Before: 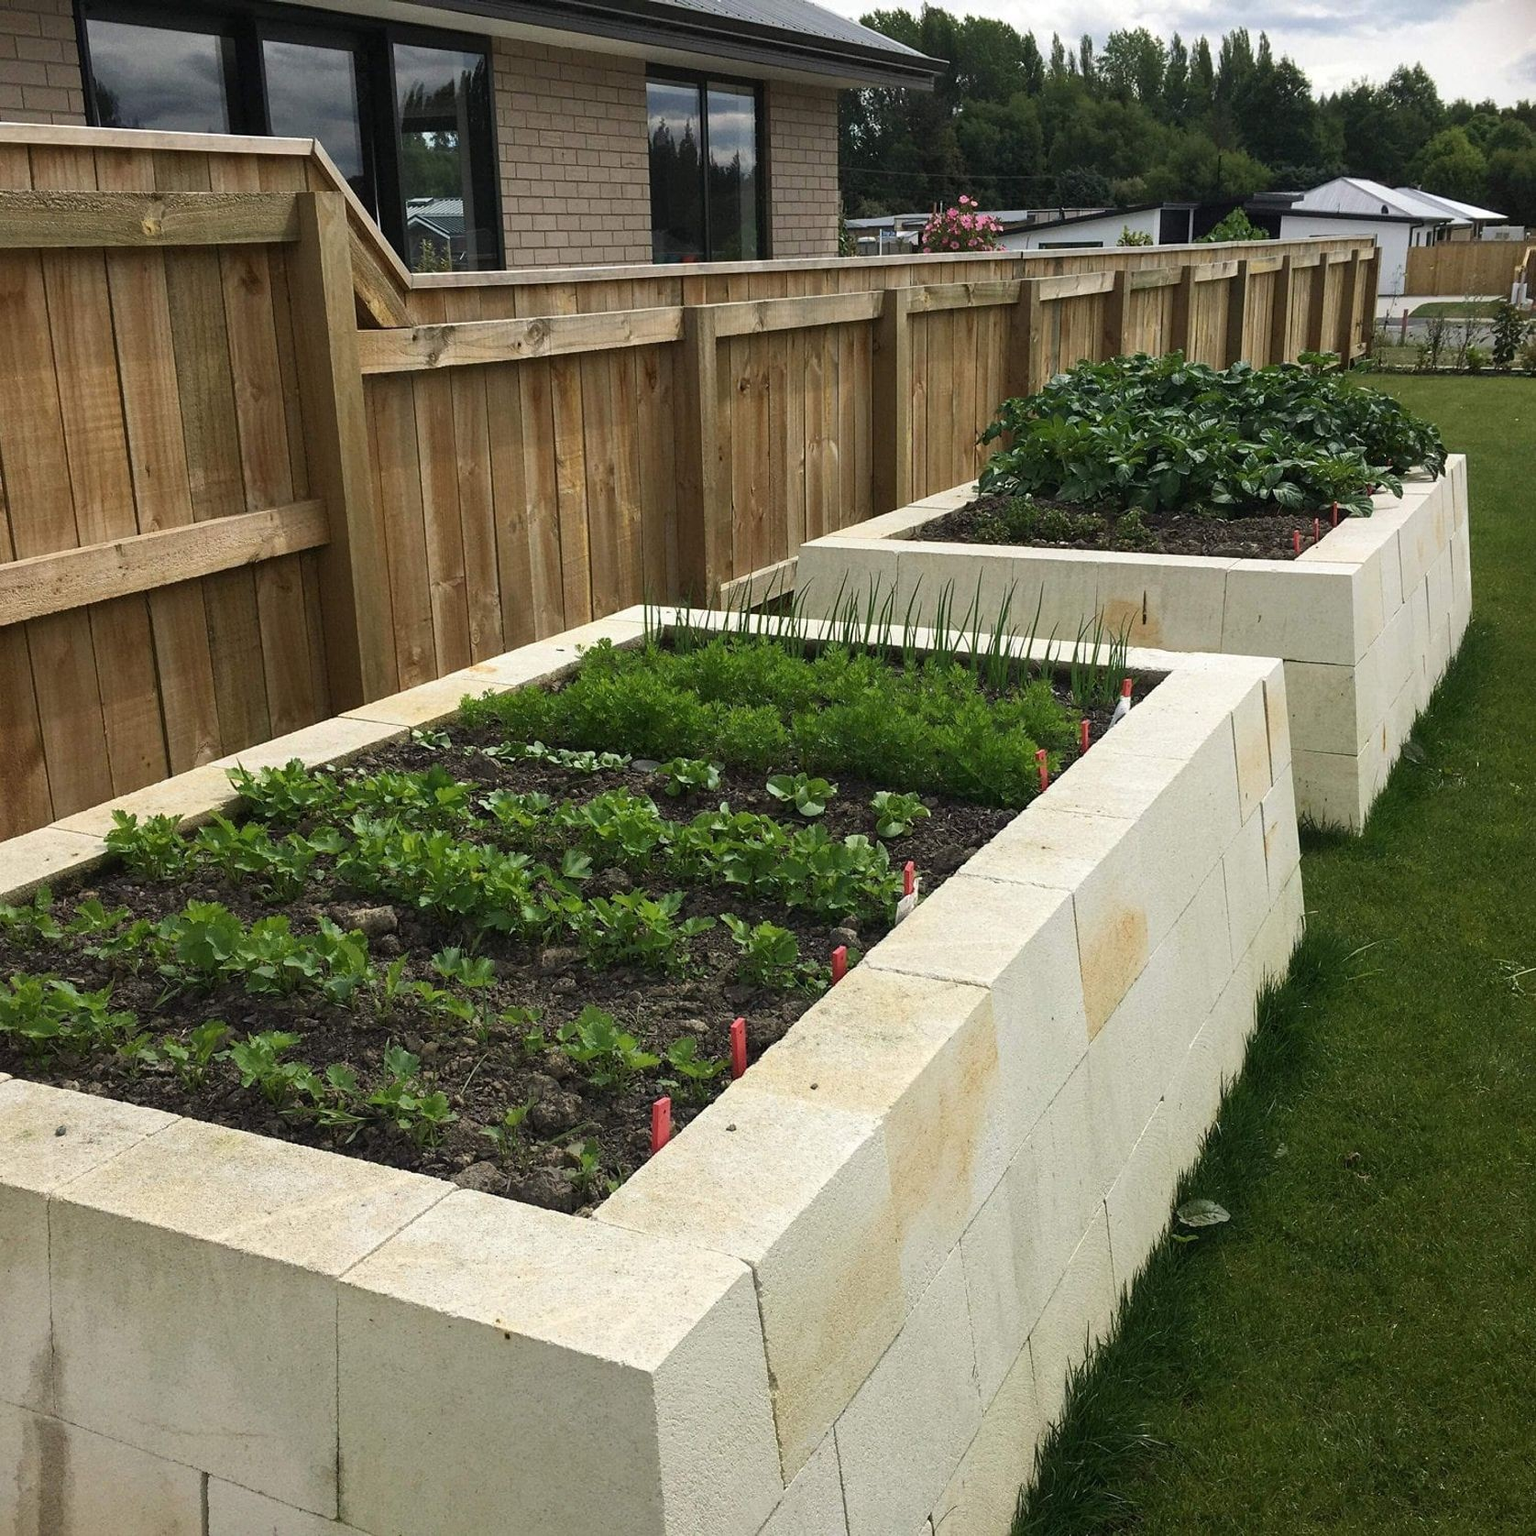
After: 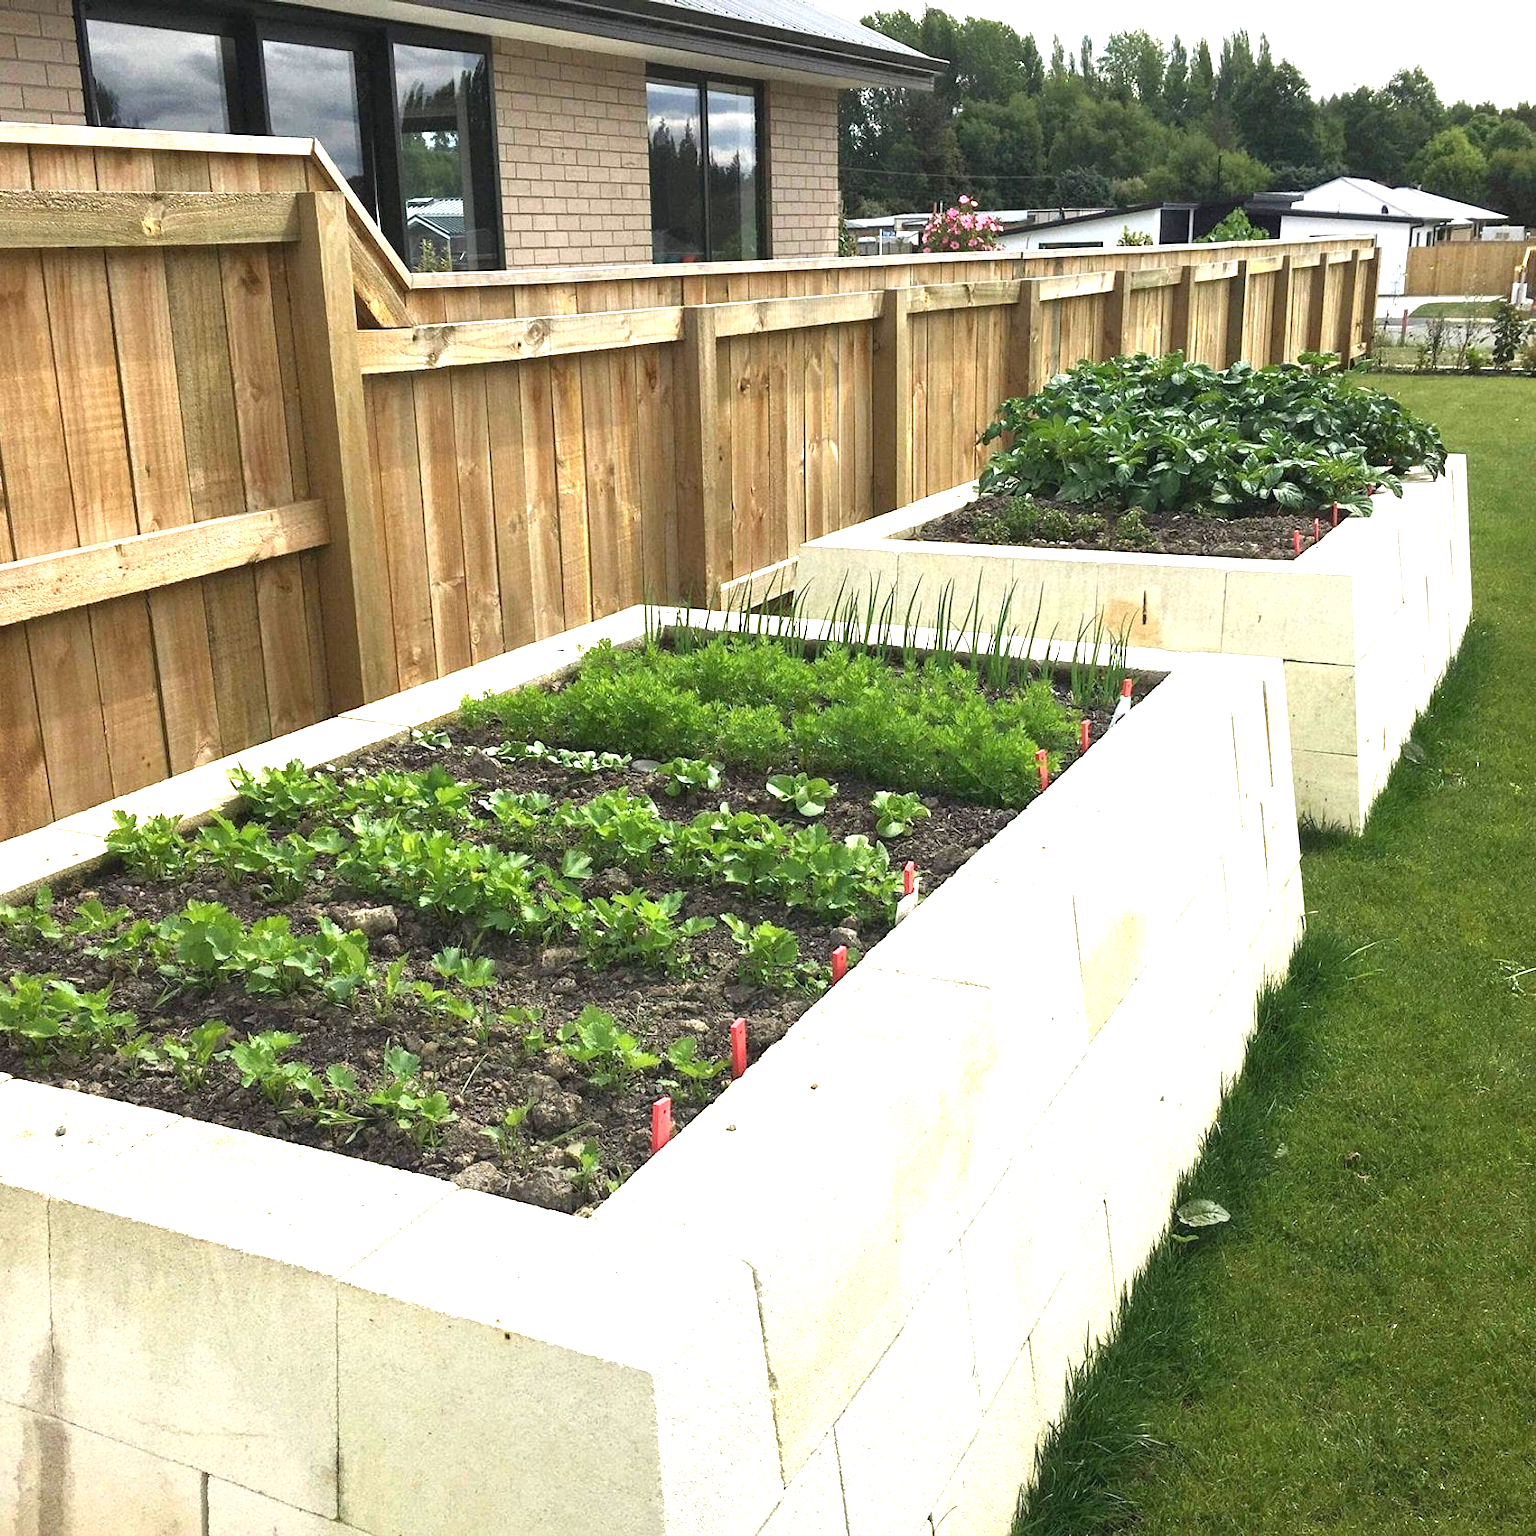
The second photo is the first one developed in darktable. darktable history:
exposure: black level correction 0, exposure 1.502 EV, compensate highlight preservation false
